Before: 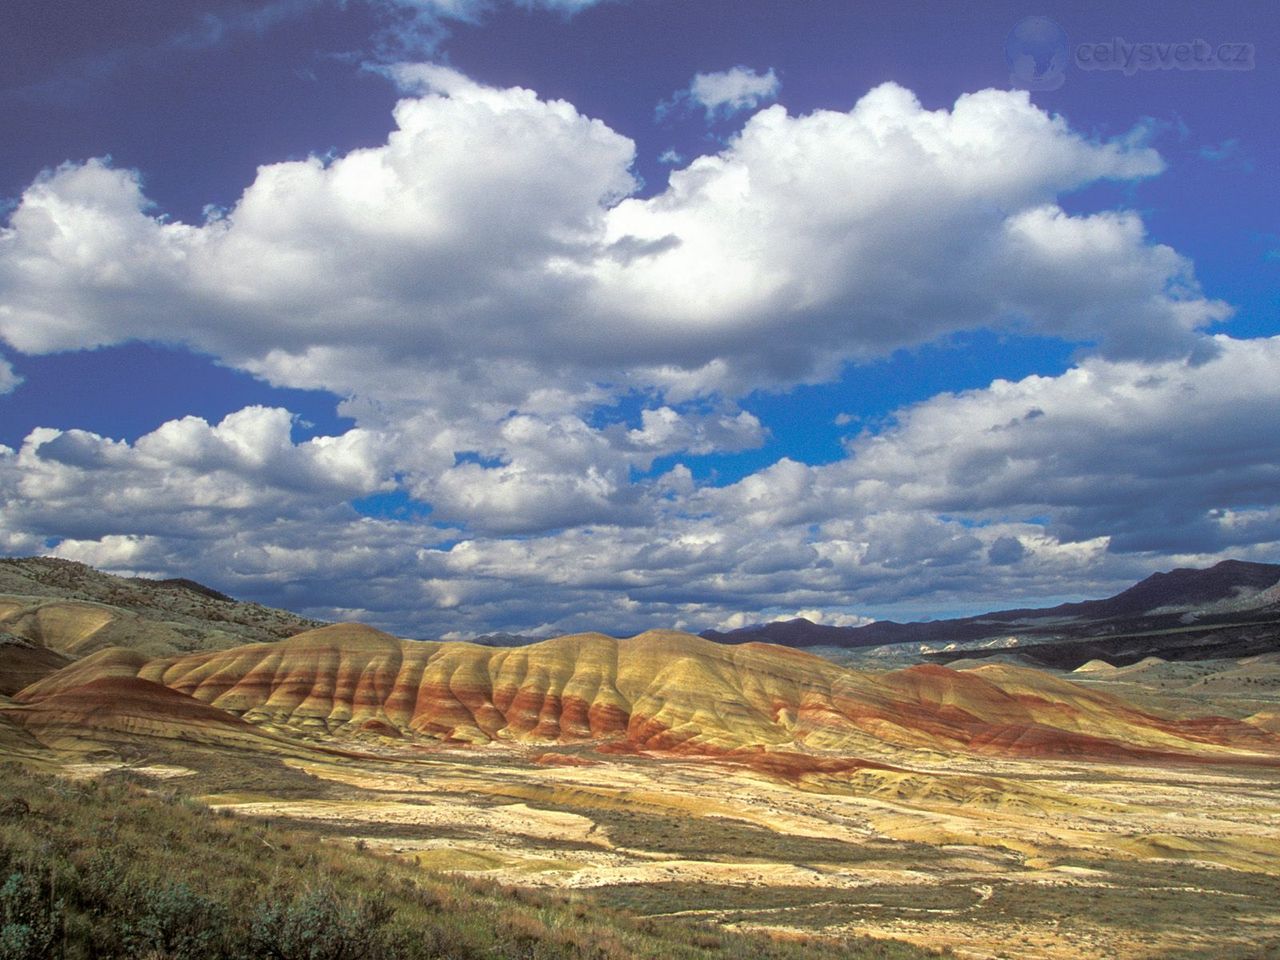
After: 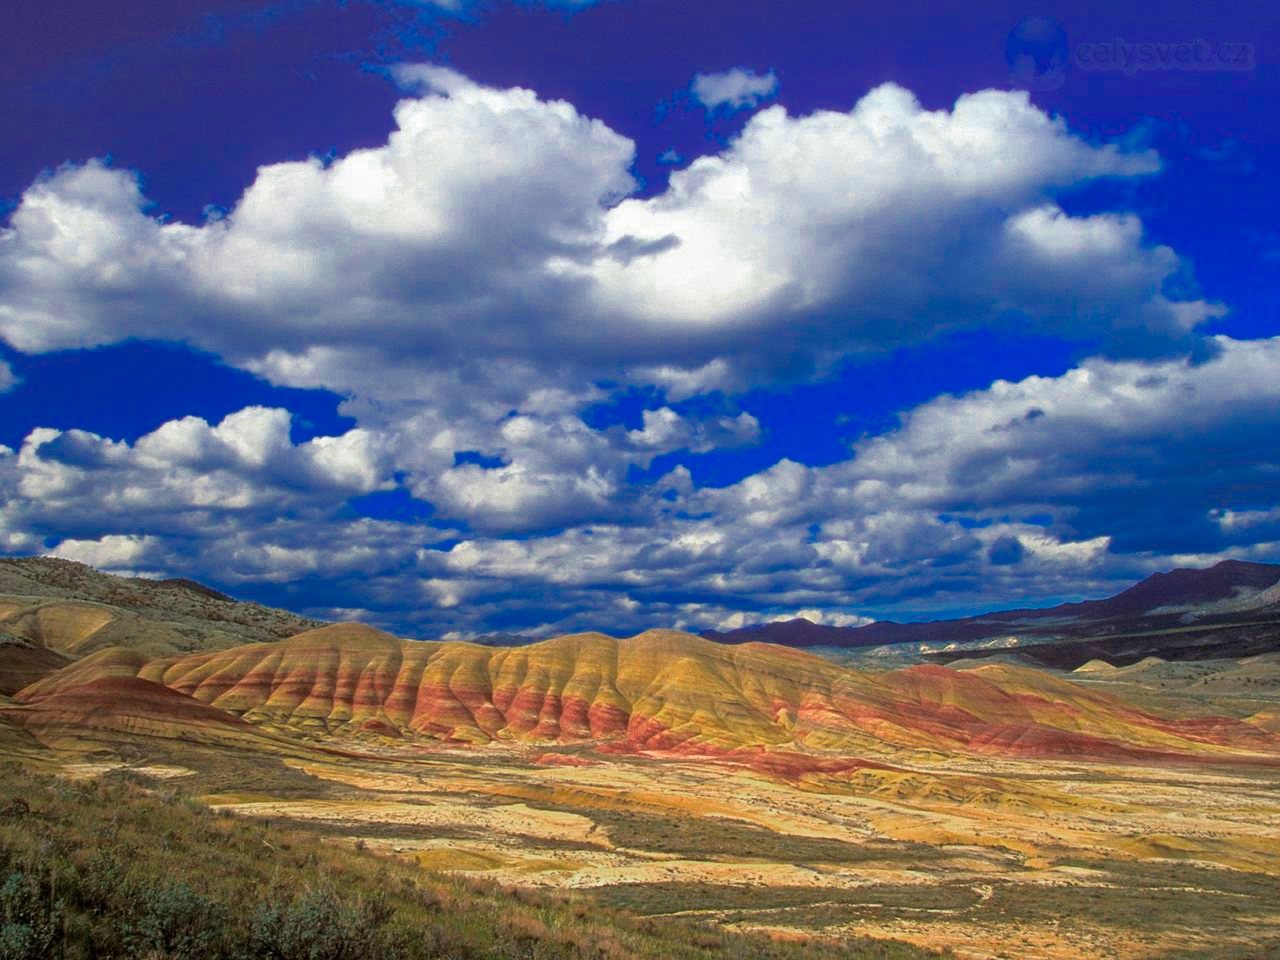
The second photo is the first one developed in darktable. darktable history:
color zones: curves: ch0 [(0, 0.553) (0.123, 0.58) (0.23, 0.419) (0.468, 0.155) (0.605, 0.132) (0.723, 0.063) (0.833, 0.172) (0.921, 0.468)]; ch1 [(0.025, 0.645) (0.229, 0.584) (0.326, 0.551) (0.537, 0.446) (0.599, 0.911) (0.708, 1) (0.805, 0.944)]; ch2 [(0.086, 0.468) (0.254, 0.464) (0.638, 0.564) (0.702, 0.592) (0.768, 0.564)]
